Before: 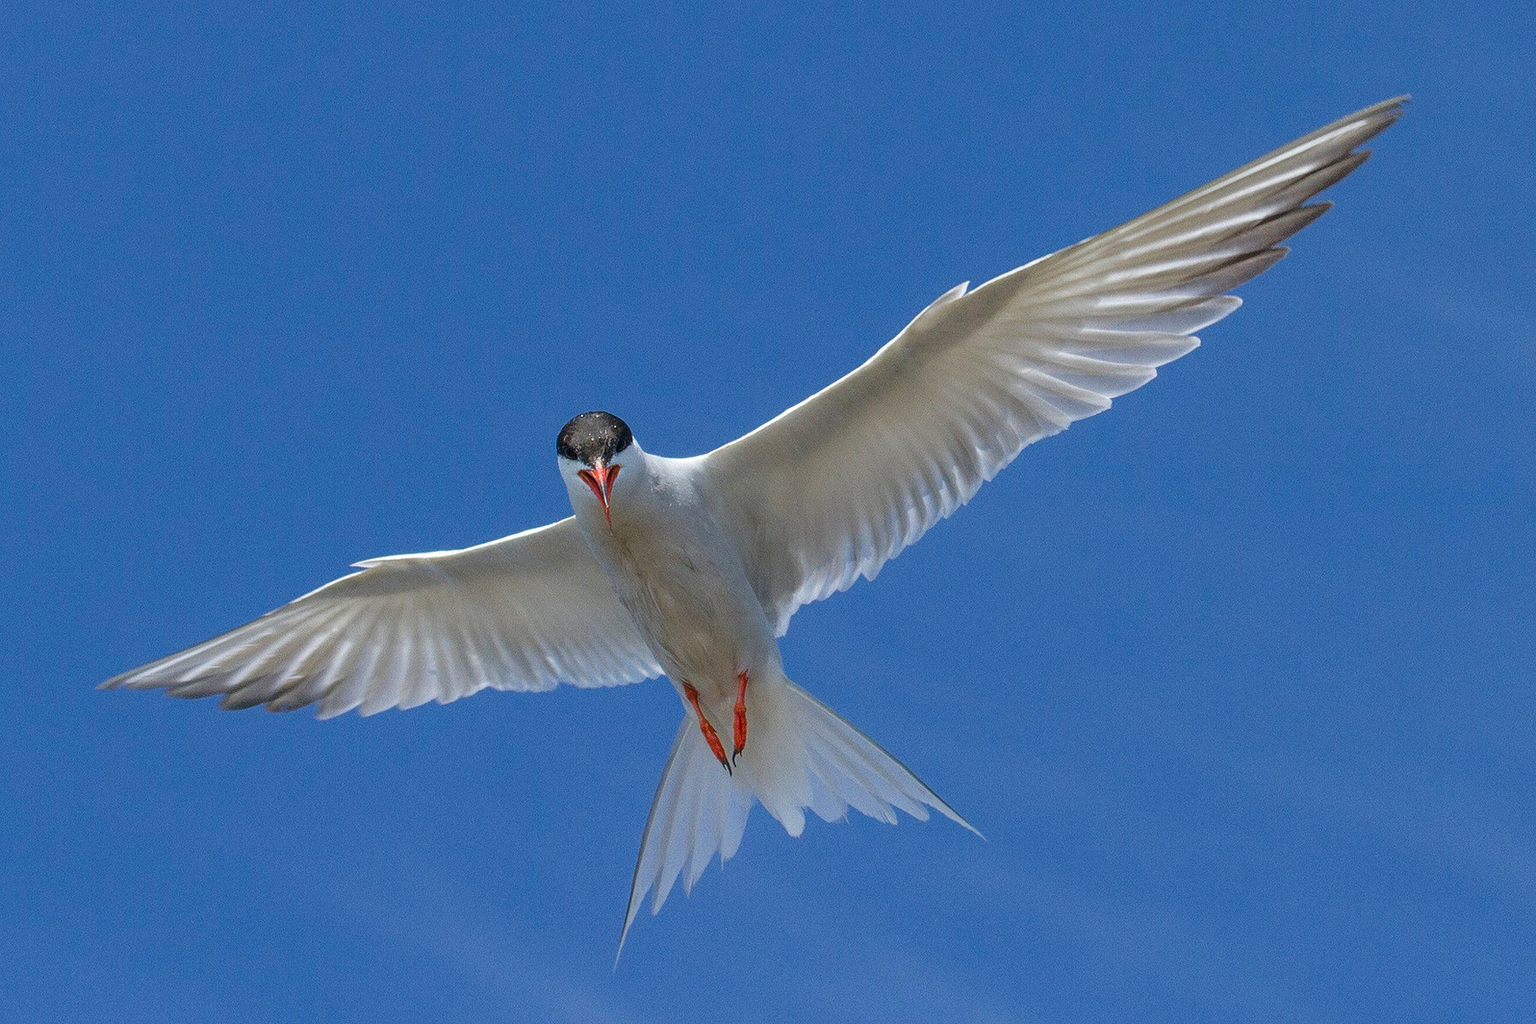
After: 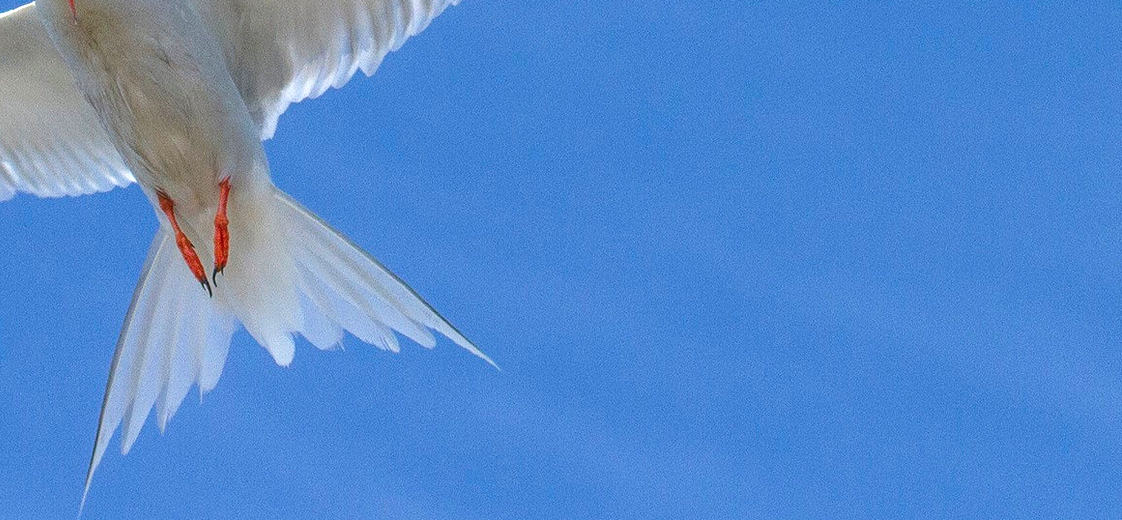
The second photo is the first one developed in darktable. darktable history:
crop and rotate: left 35.509%, top 50.238%, bottom 4.934%
exposure: black level correction 0, exposure 0.7 EV, compensate exposure bias true, compensate highlight preservation false
